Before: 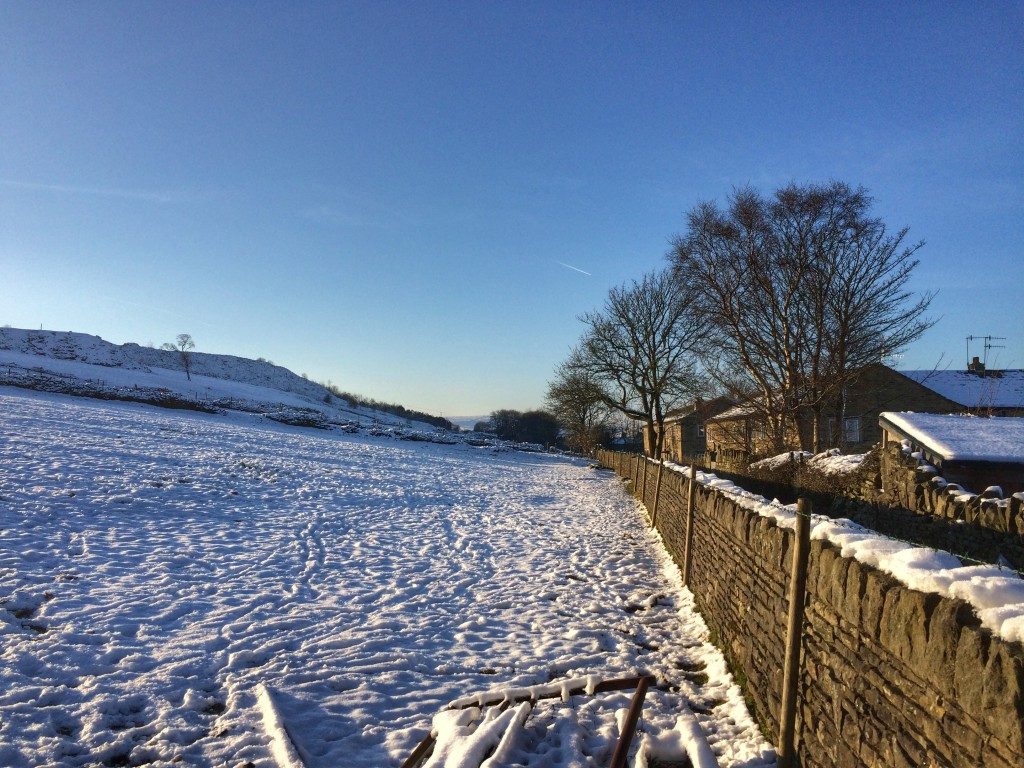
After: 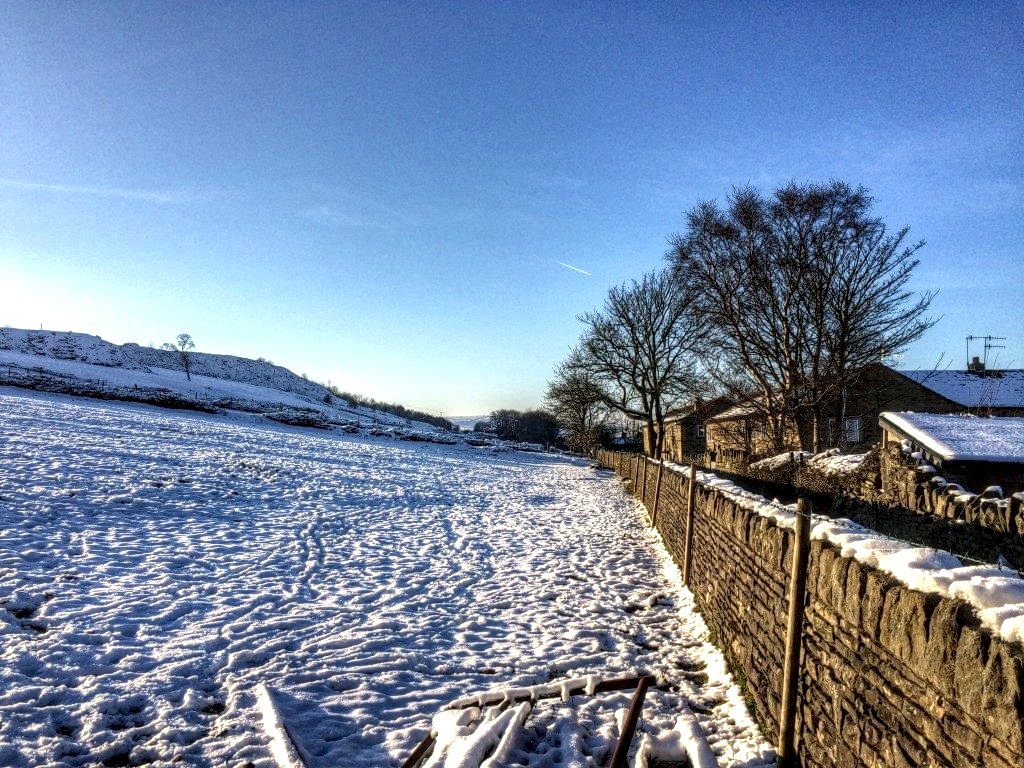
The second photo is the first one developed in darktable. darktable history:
tone equalizer: -8 EV -0.453 EV, -7 EV -0.384 EV, -6 EV -0.294 EV, -5 EV -0.244 EV, -3 EV 0.222 EV, -2 EV 0.318 EV, -1 EV 0.372 EV, +0 EV 0.427 EV
local contrast: highlights 3%, shadows 6%, detail 182%
